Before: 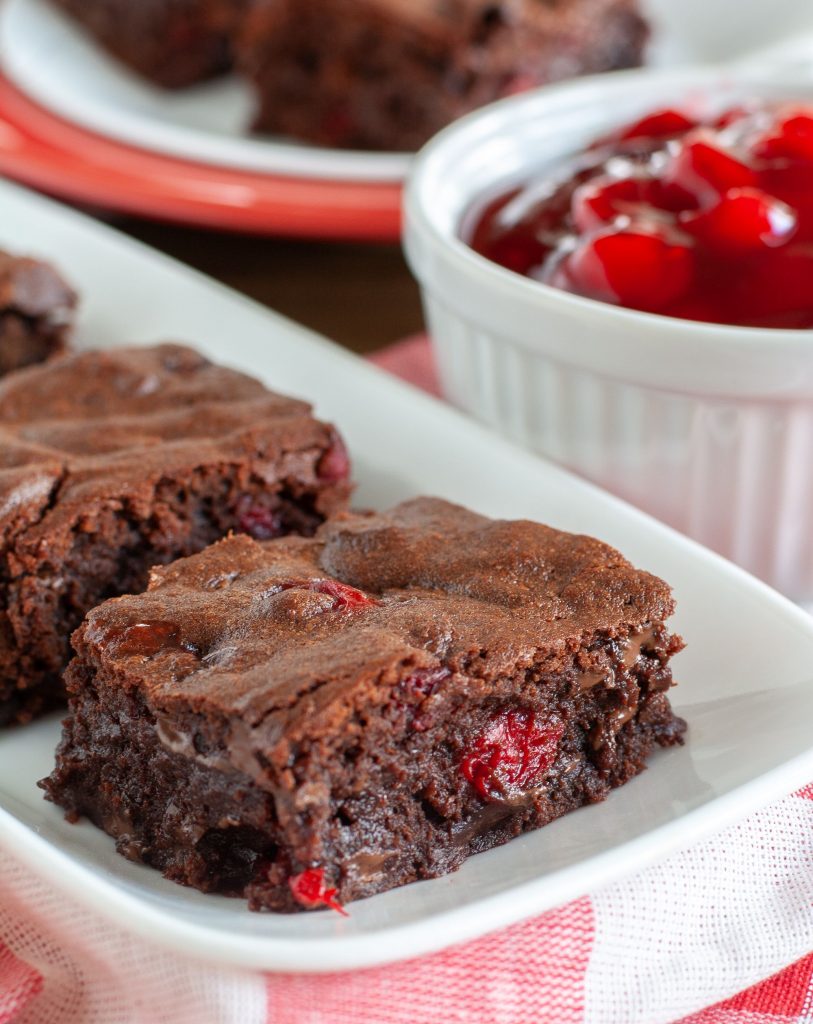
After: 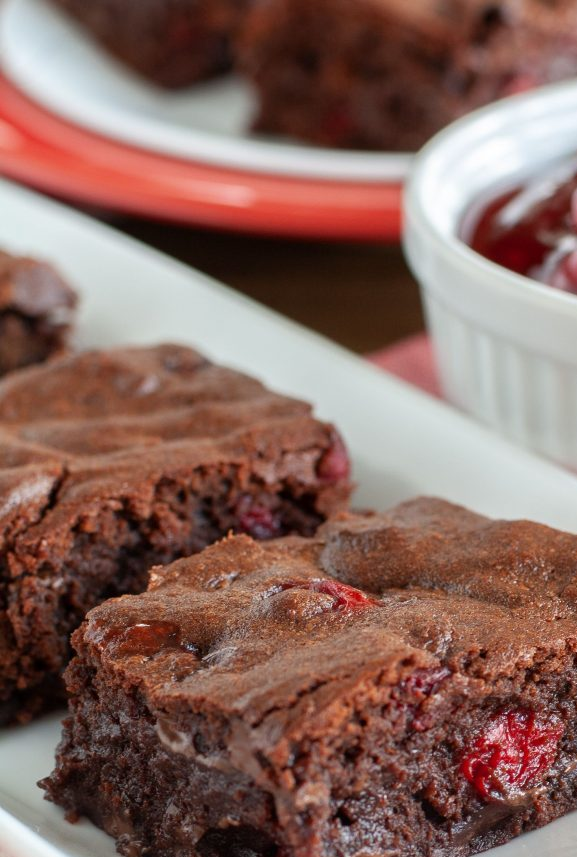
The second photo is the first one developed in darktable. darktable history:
crop: right 28.924%, bottom 16.243%
